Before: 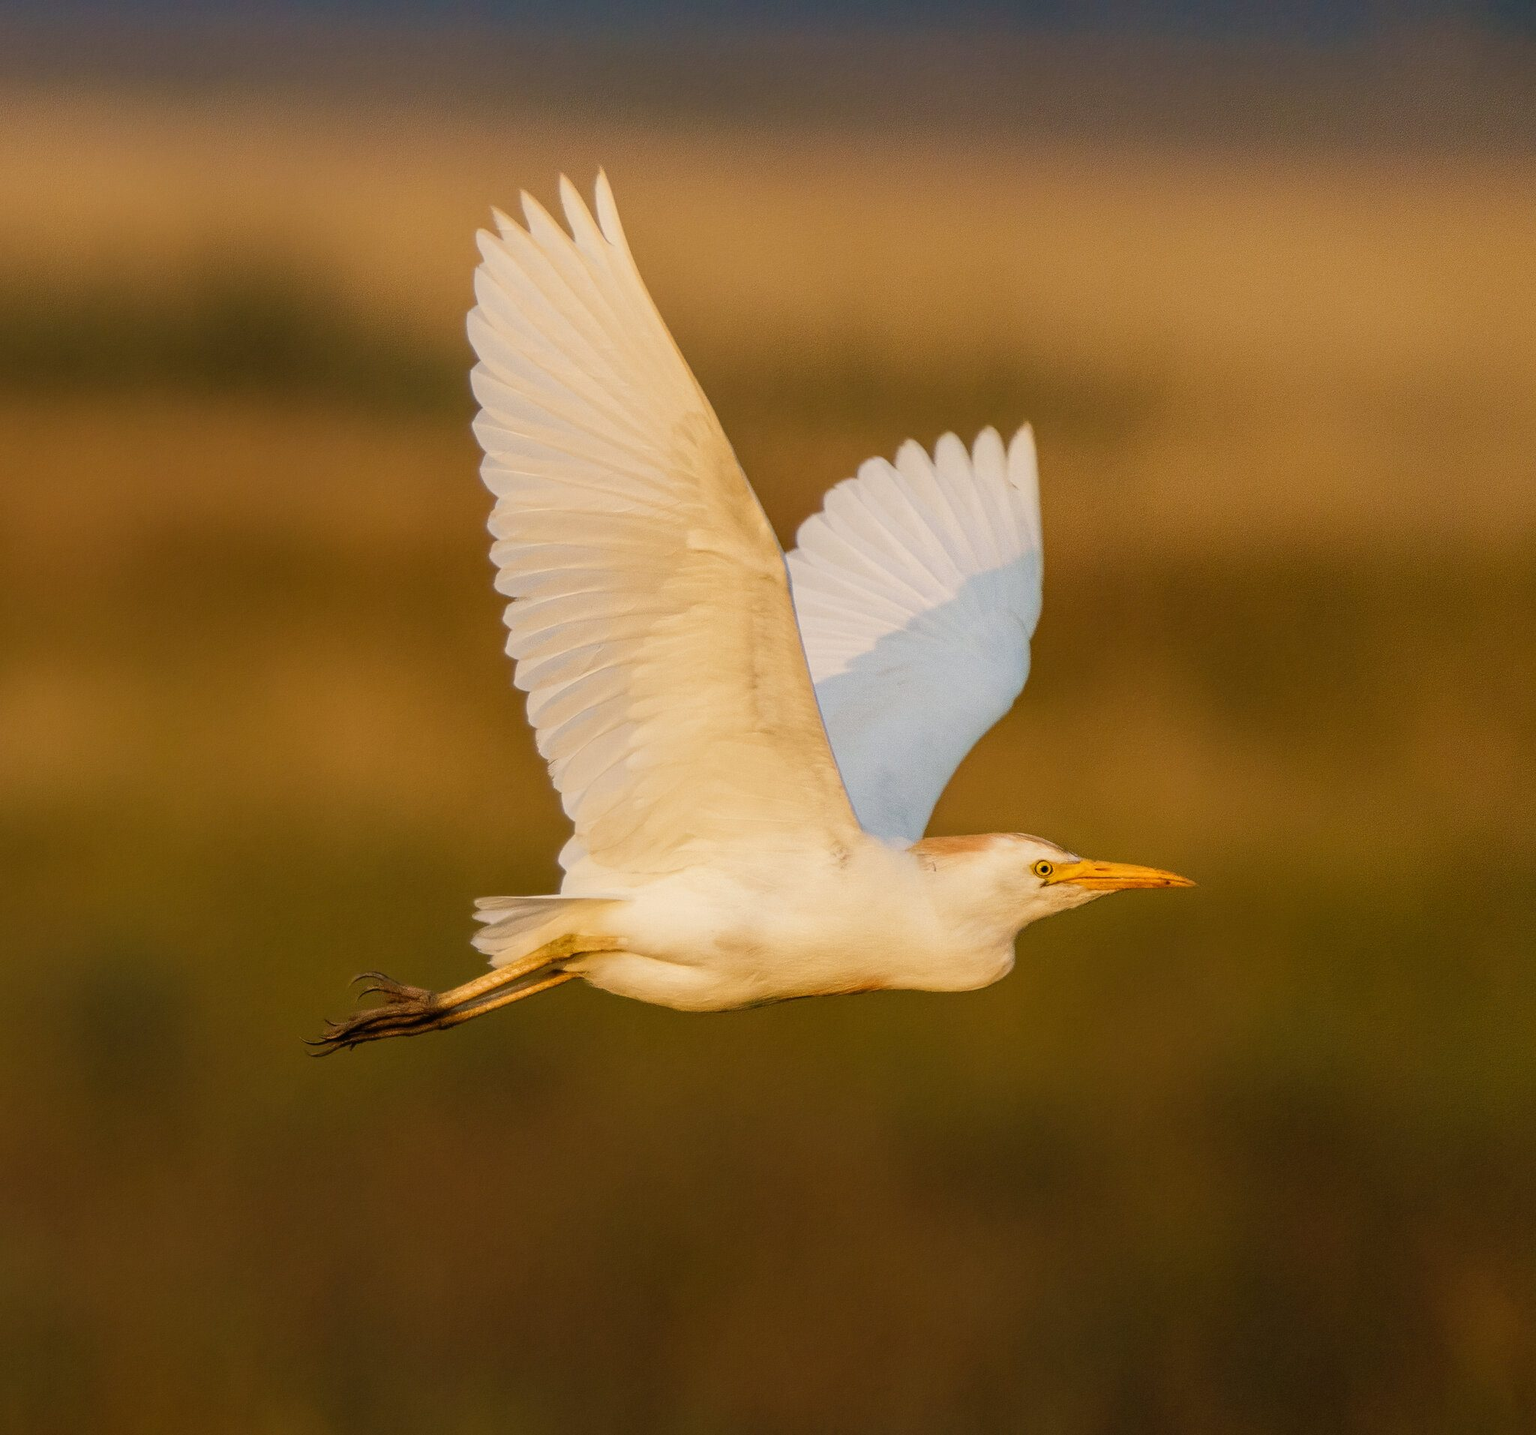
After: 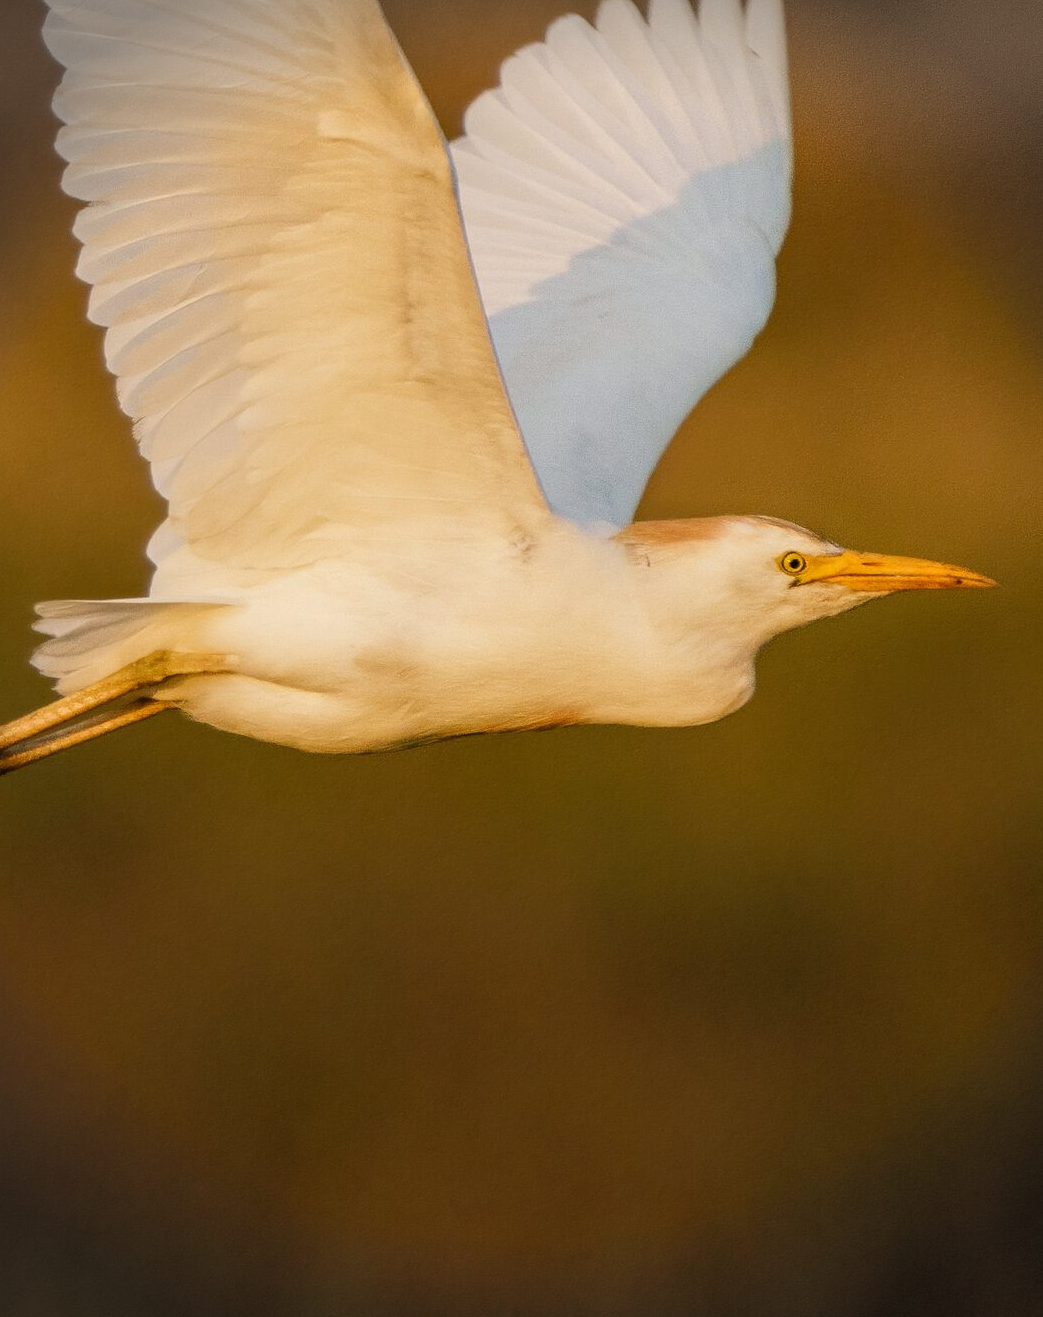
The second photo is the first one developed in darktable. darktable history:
crop and rotate: left 29.237%, top 31.152%, right 19.807%
vignetting: fall-off start 88.03%, fall-off radius 24.9%
